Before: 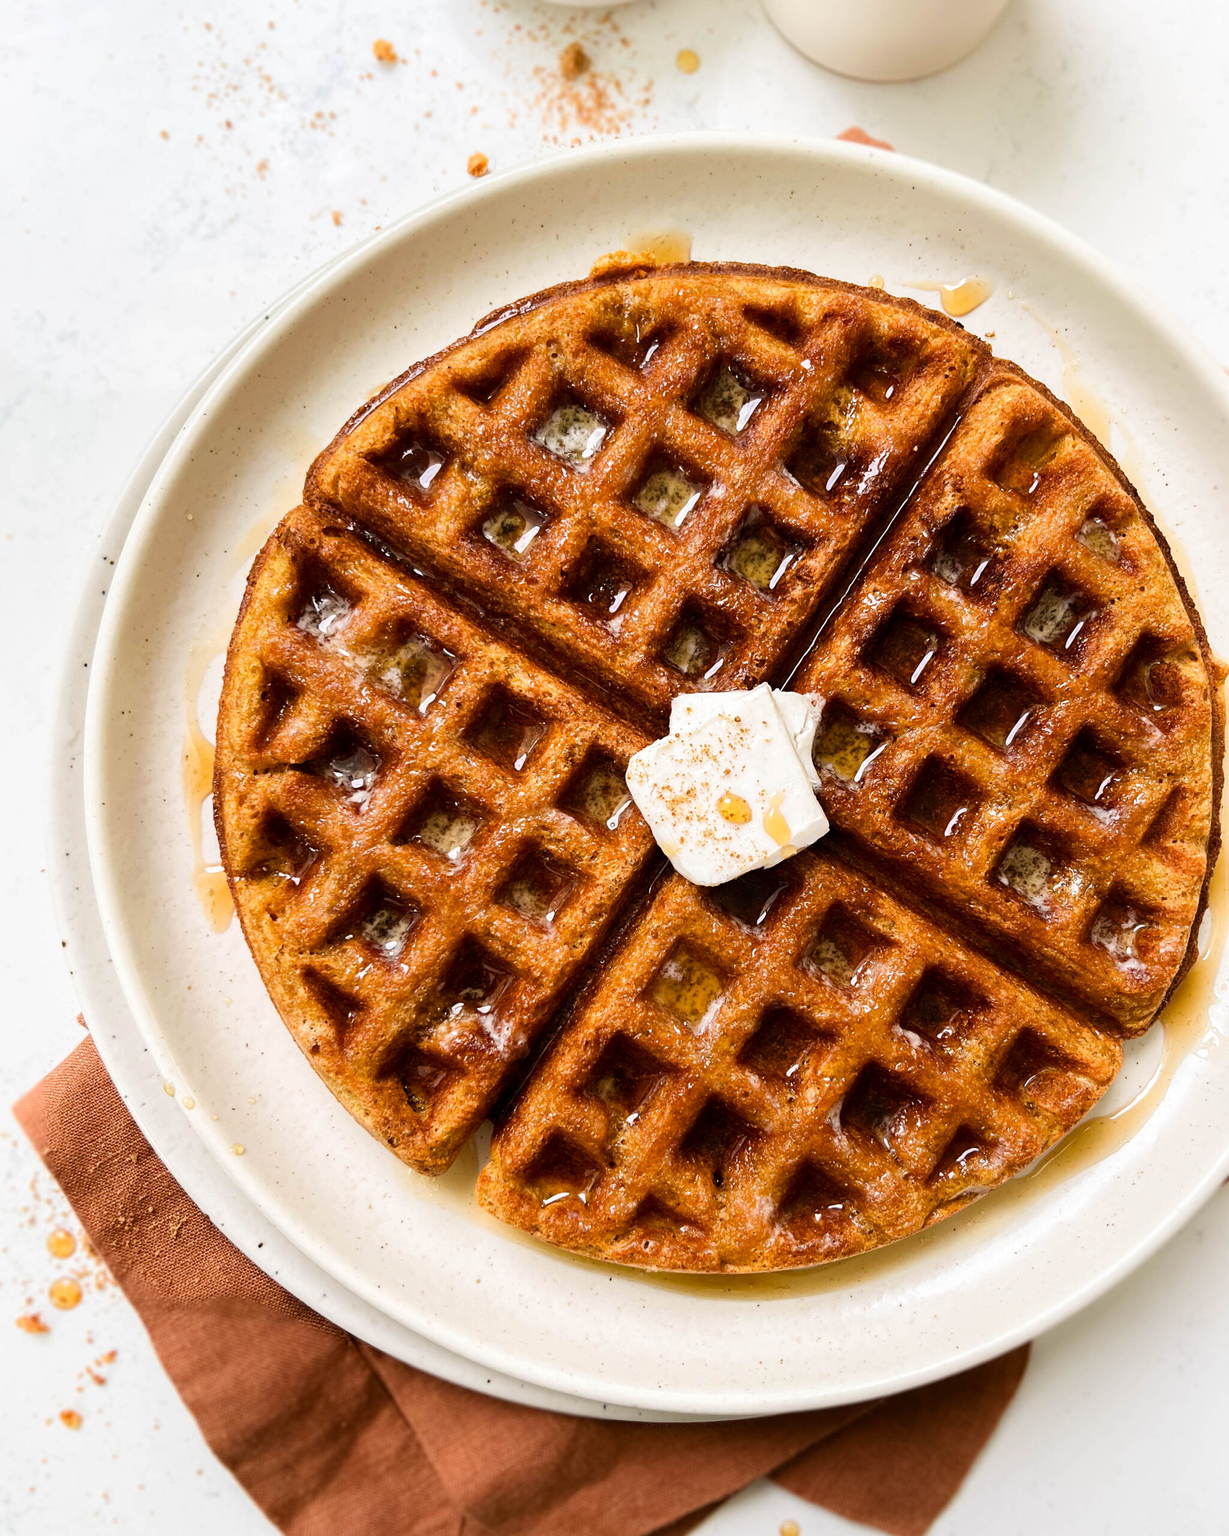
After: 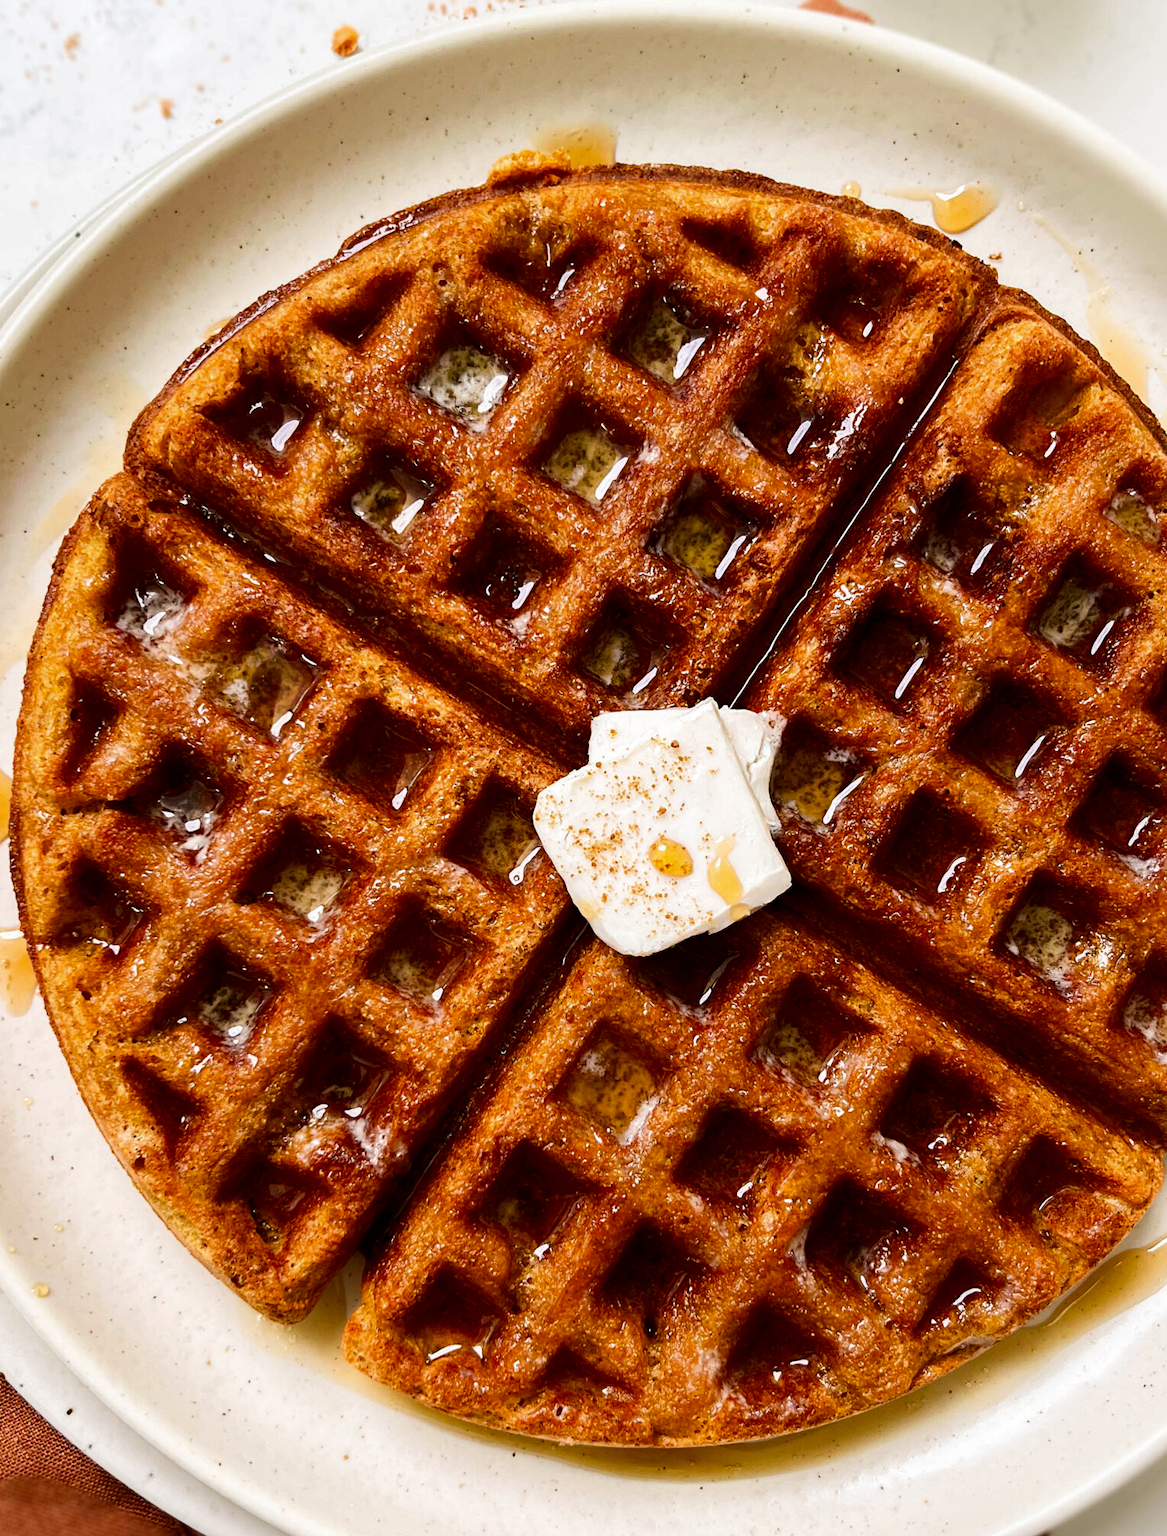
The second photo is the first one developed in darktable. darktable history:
crop: left 16.768%, top 8.653%, right 8.362%, bottom 12.485%
contrast brightness saturation: contrast 0.07, brightness -0.14, saturation 0.11
